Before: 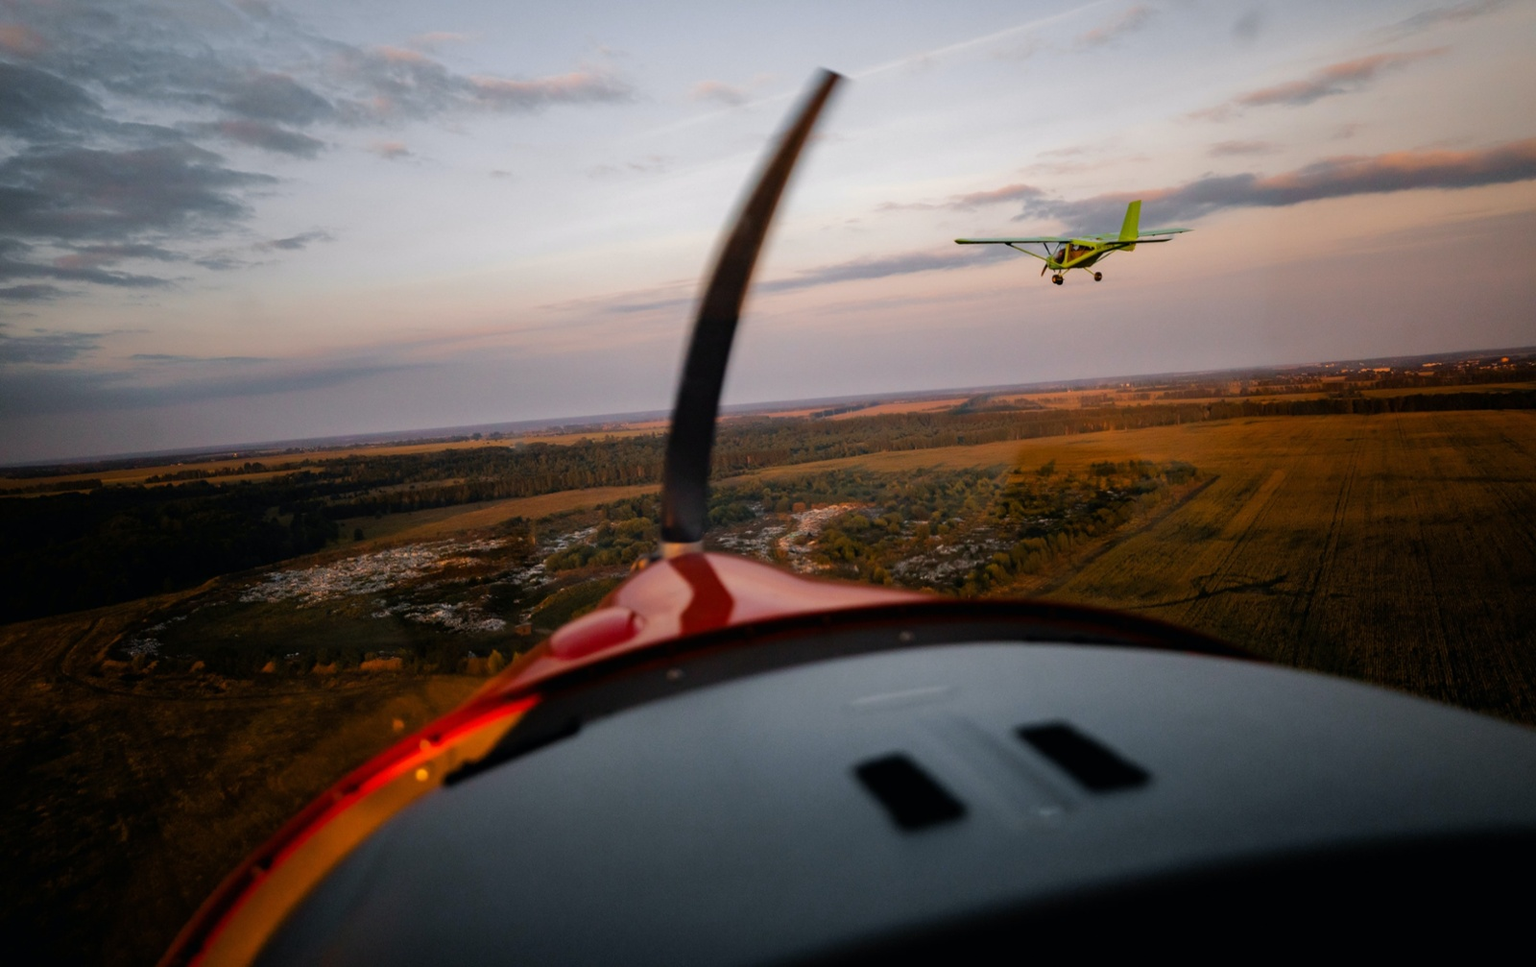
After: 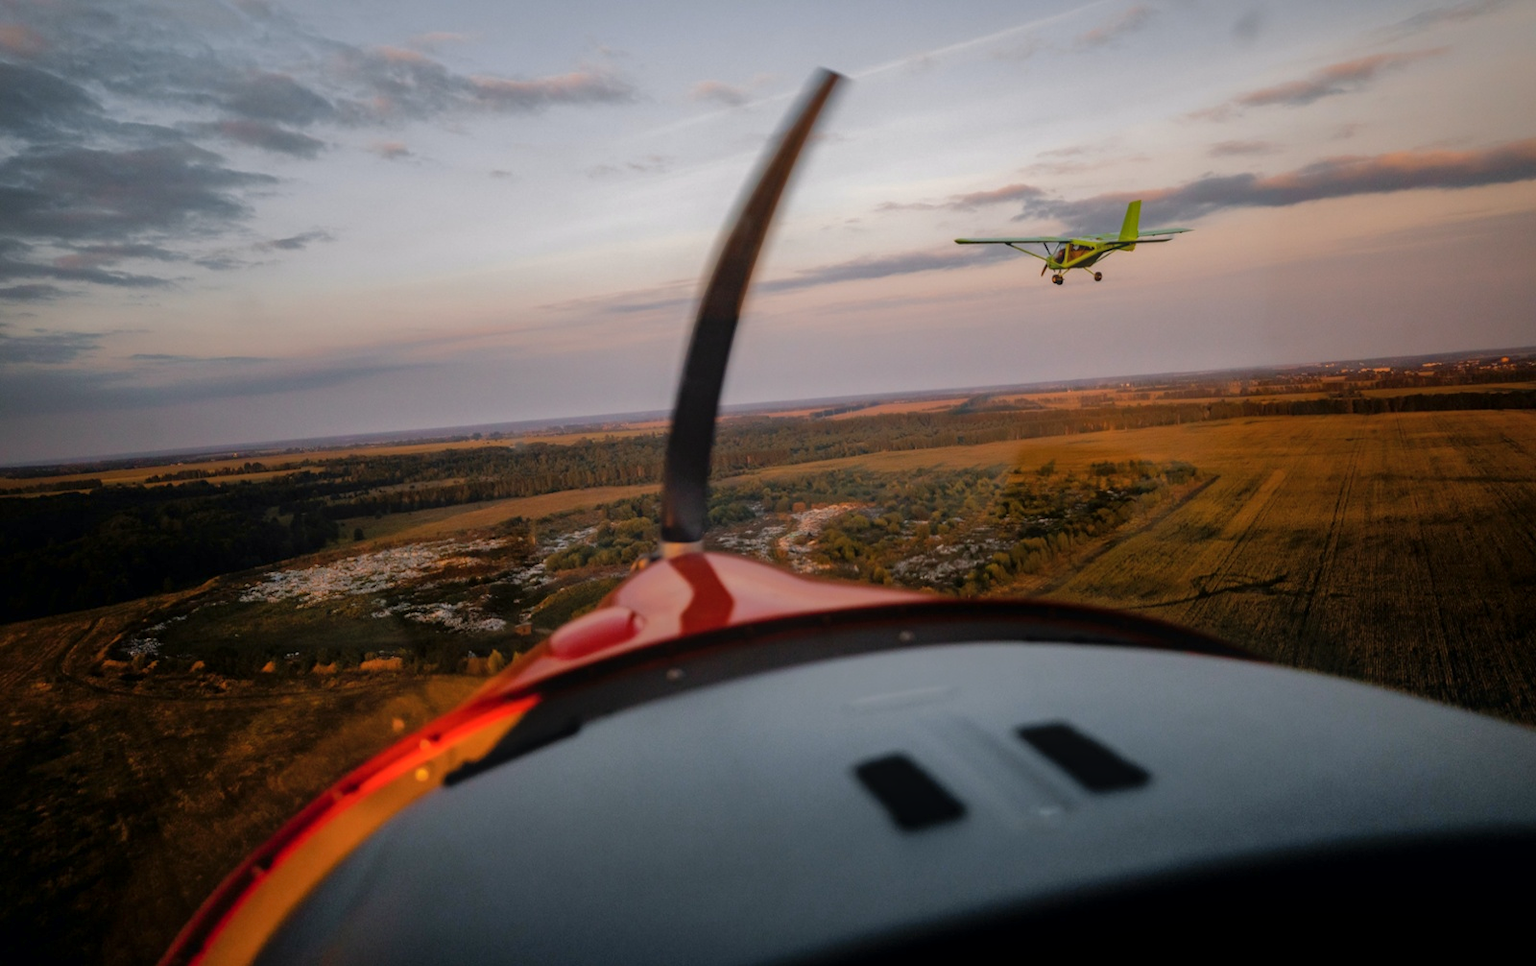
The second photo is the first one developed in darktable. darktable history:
shadows and highlights: on, module defaults
contrast equalizer: octaves 7, y [[0.6 ×6], [0.55 ×6], [0 ×6], [0 ×6], [0 ×6]], mix -0.36
local contrast: on, module defaults
